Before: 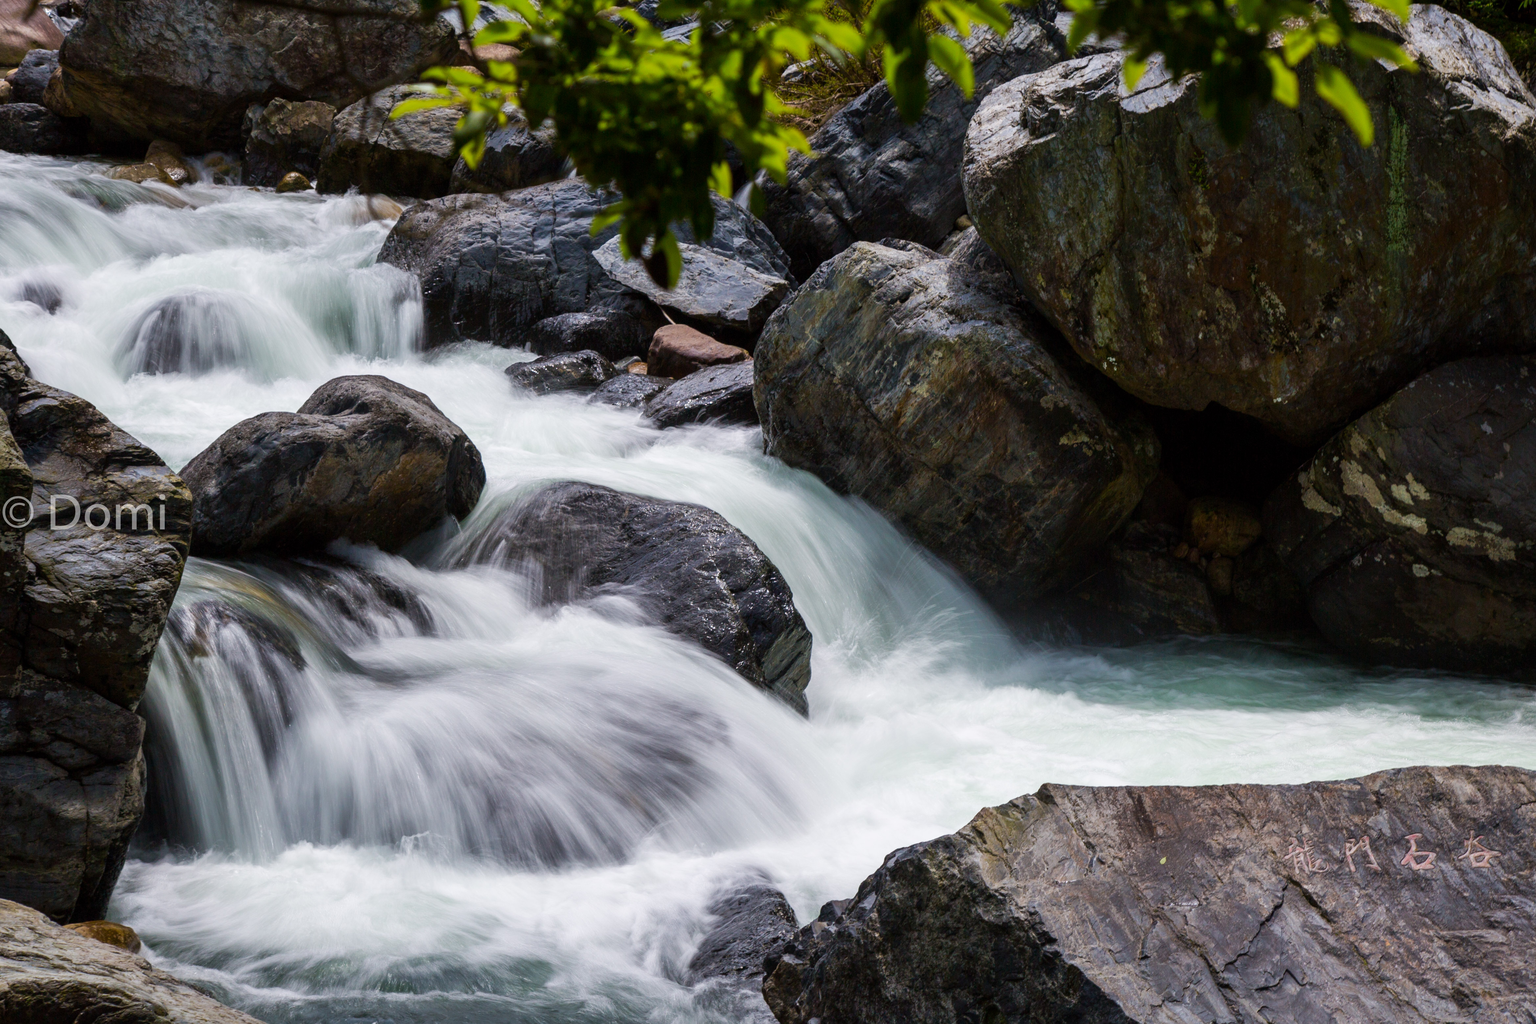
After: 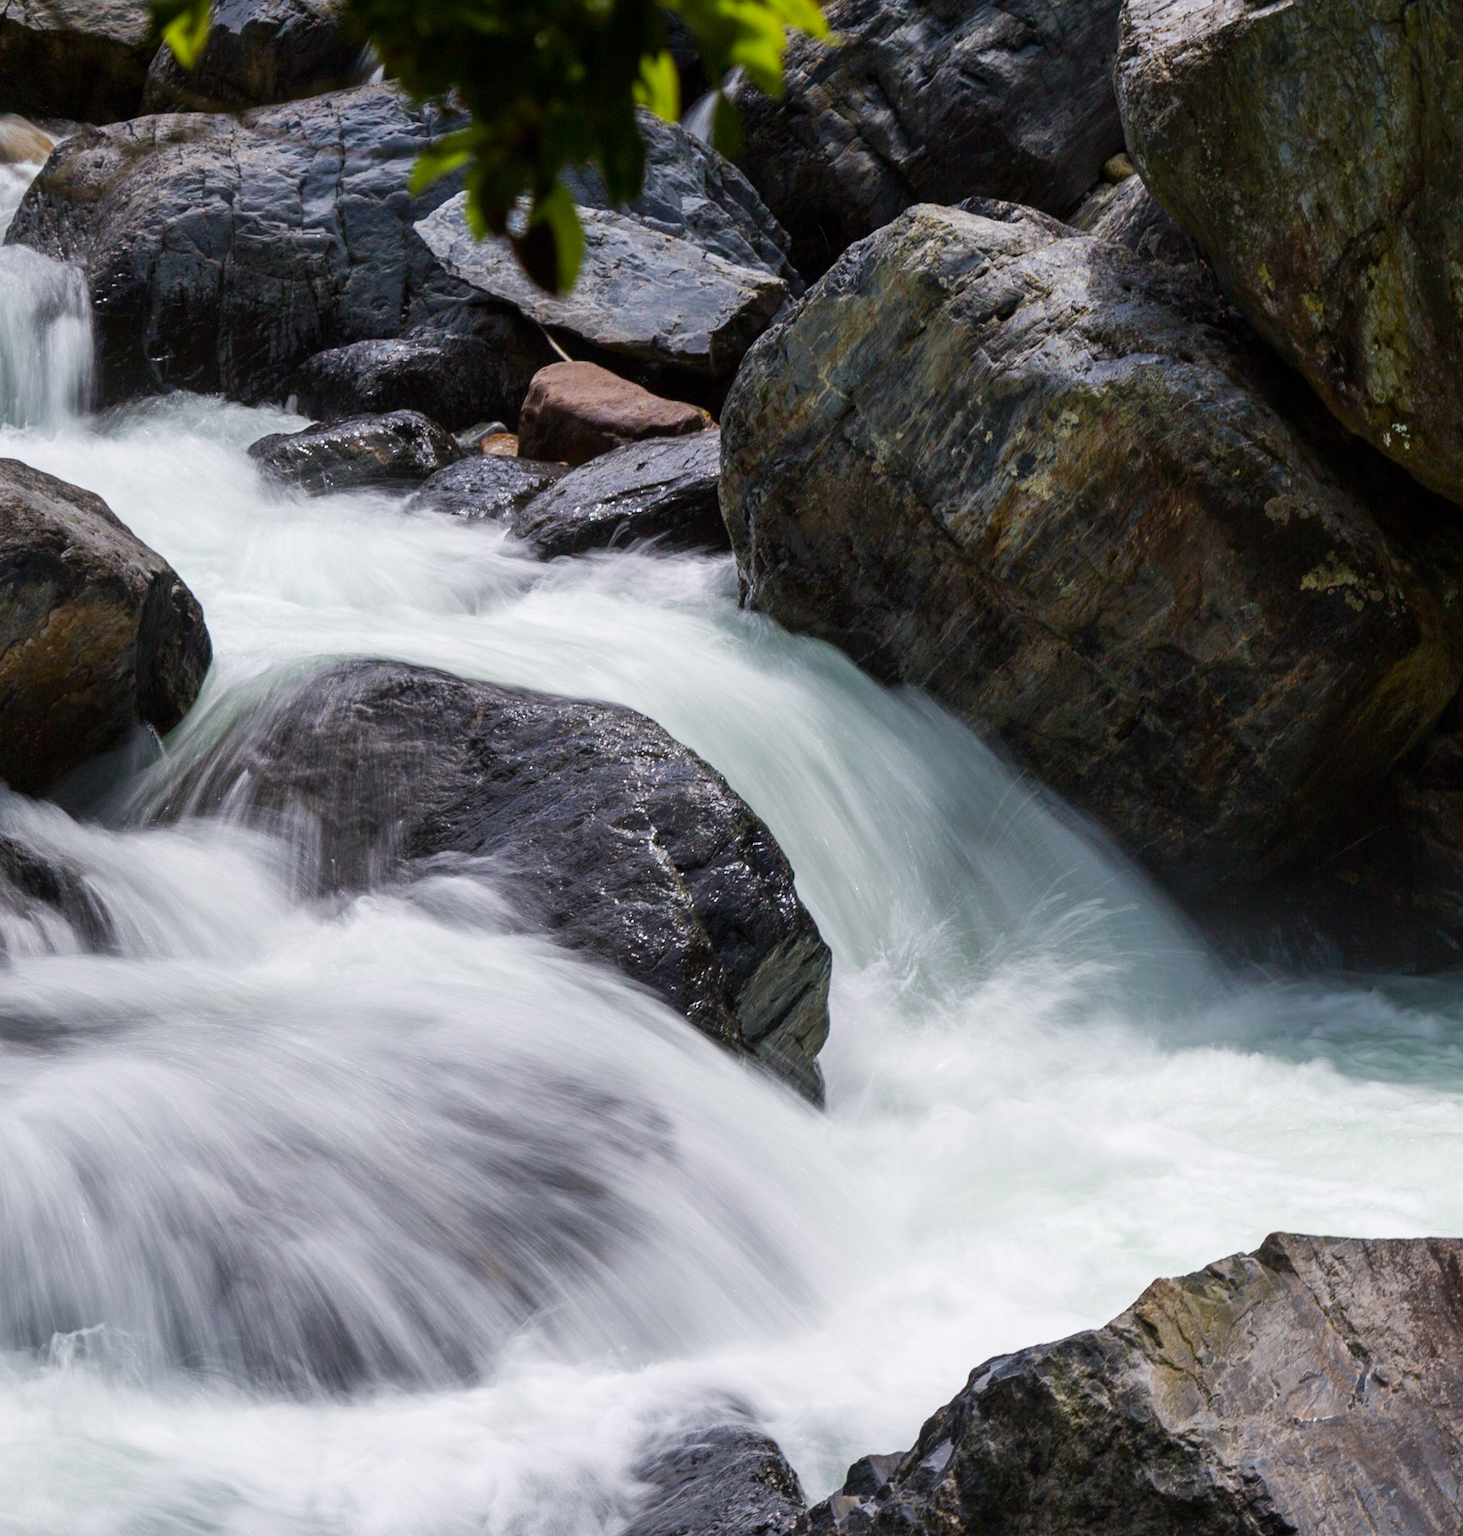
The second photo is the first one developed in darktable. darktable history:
crop and rotate: angle 0.014°, left 24.381%, top 13.123%, right 25.434%, bottom 7.871%
